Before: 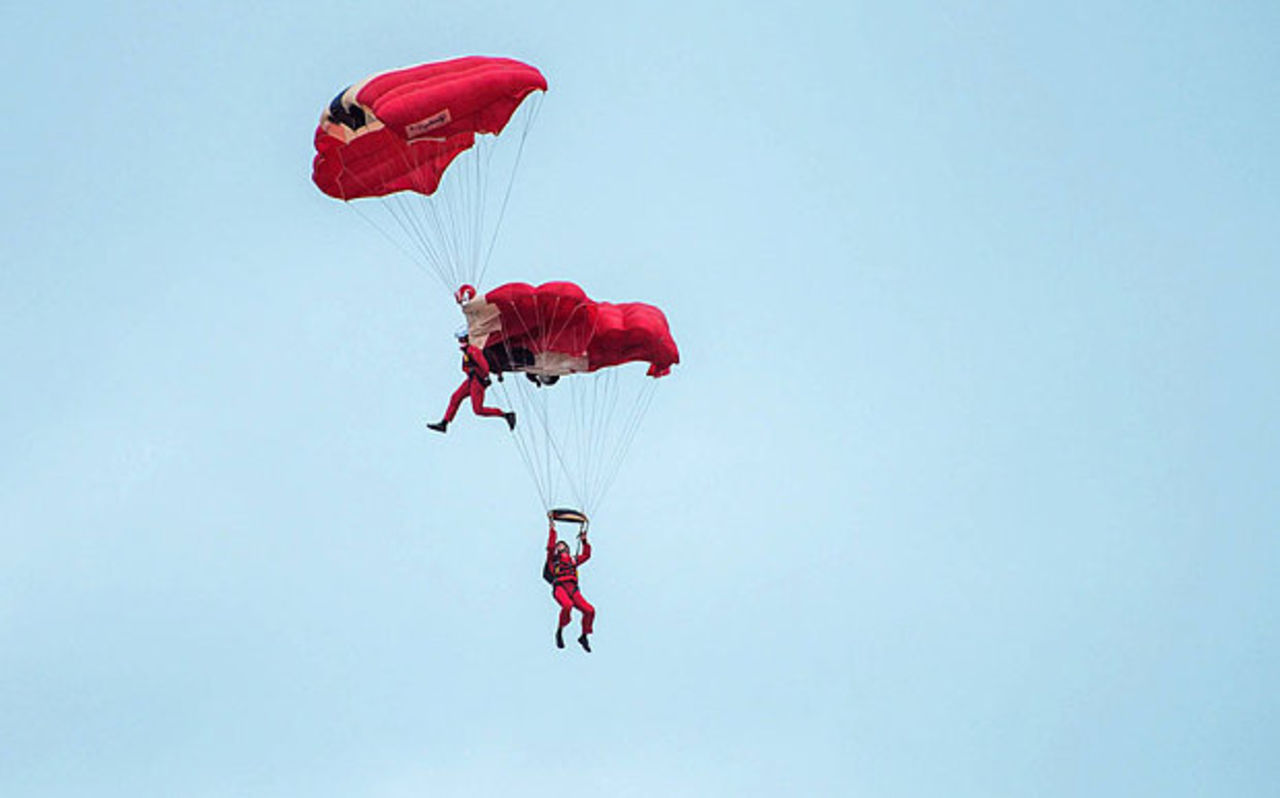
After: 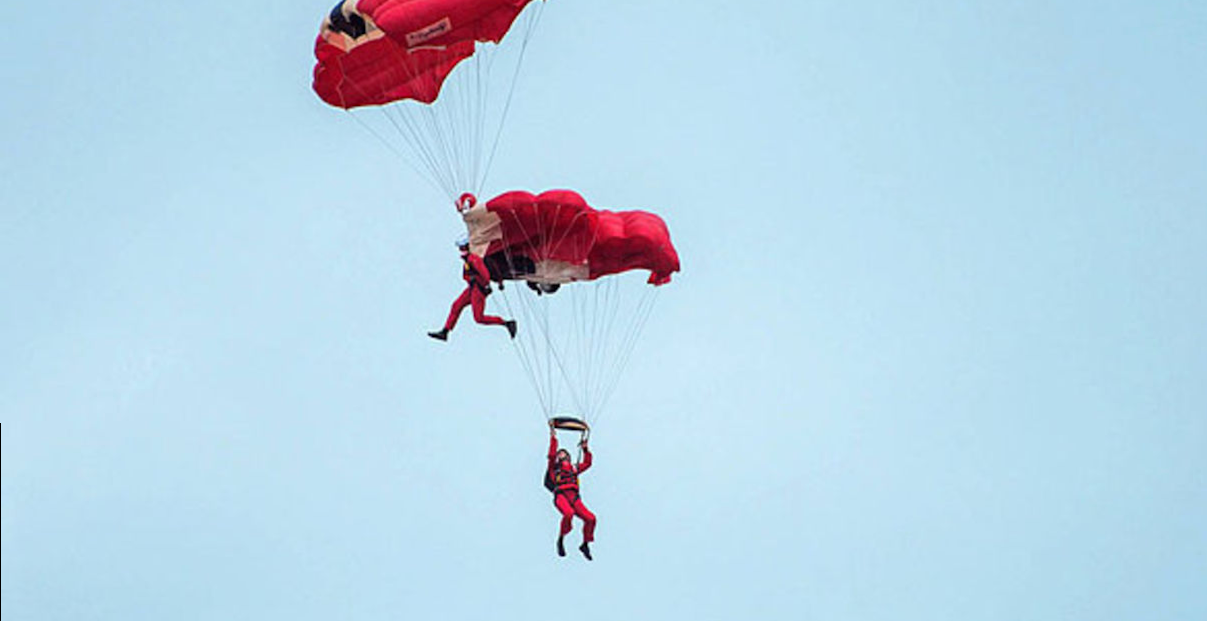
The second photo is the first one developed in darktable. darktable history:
tone equalizer: on, module defaults
crop and rotate: angle 0.112°, top 11.669%, right 5.739%, bottom 10.638%
